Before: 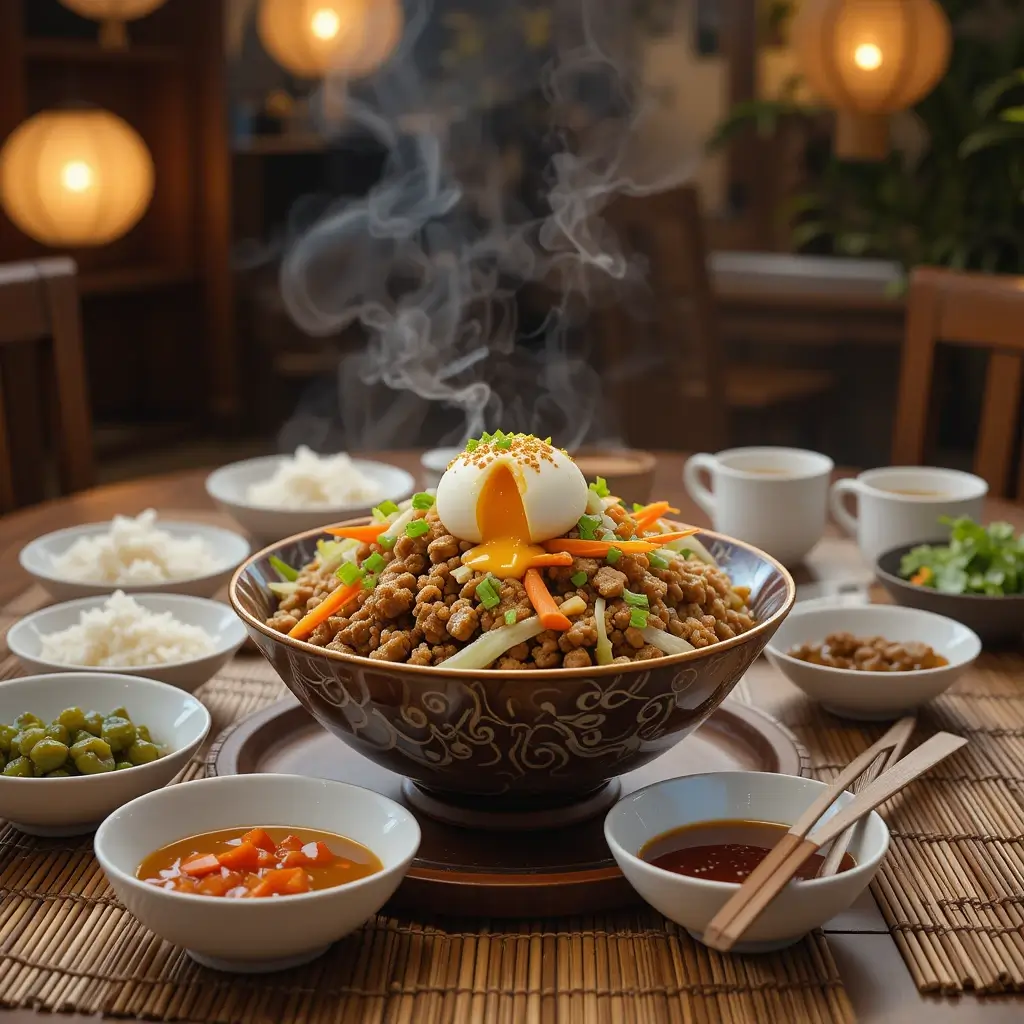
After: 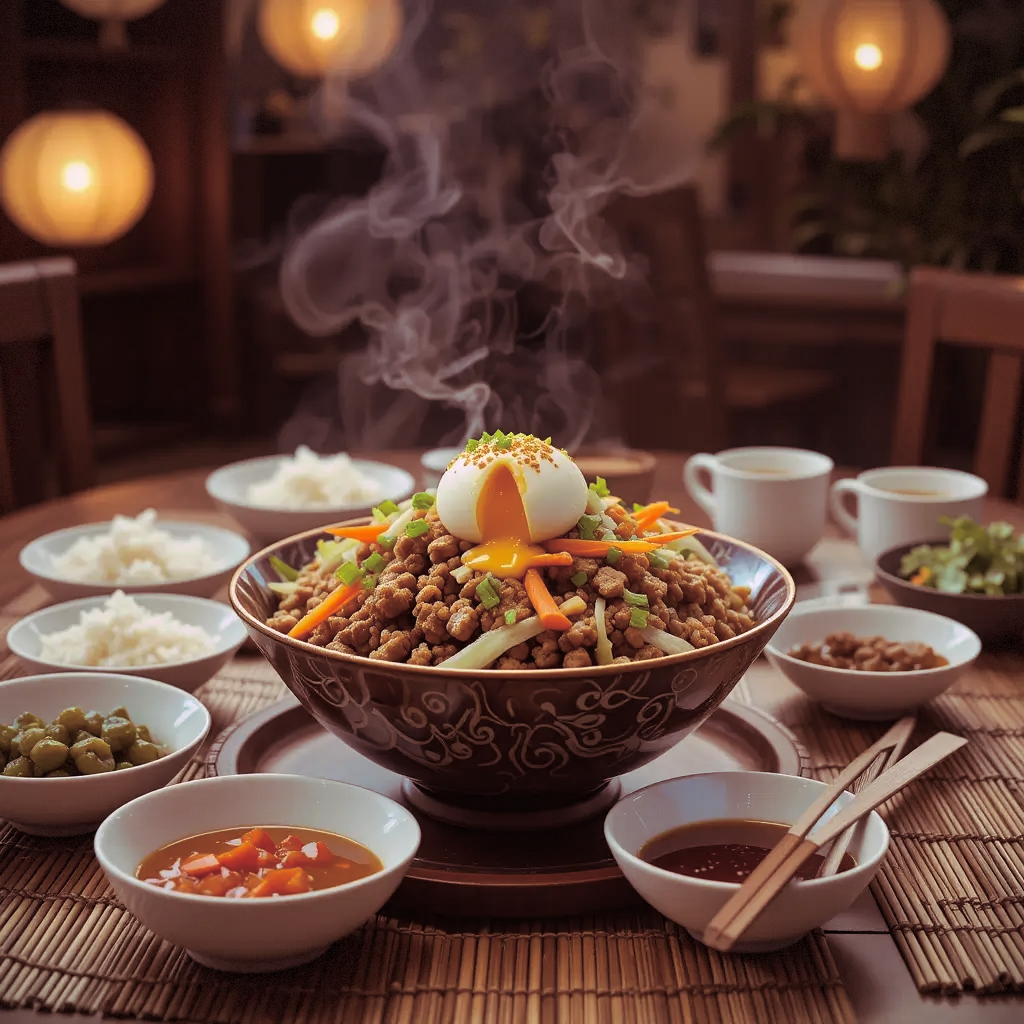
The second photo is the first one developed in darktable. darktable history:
split-toning: highlights › hue 298.8°, highlights › saturation 0.73, compress 41.76%
vignetting: fall-off start 97.28%, fall-off radius 79%, brightness -0.462, saturation -0.3, width/height ratio 1.114, dithering 8-bit output, unbound false
